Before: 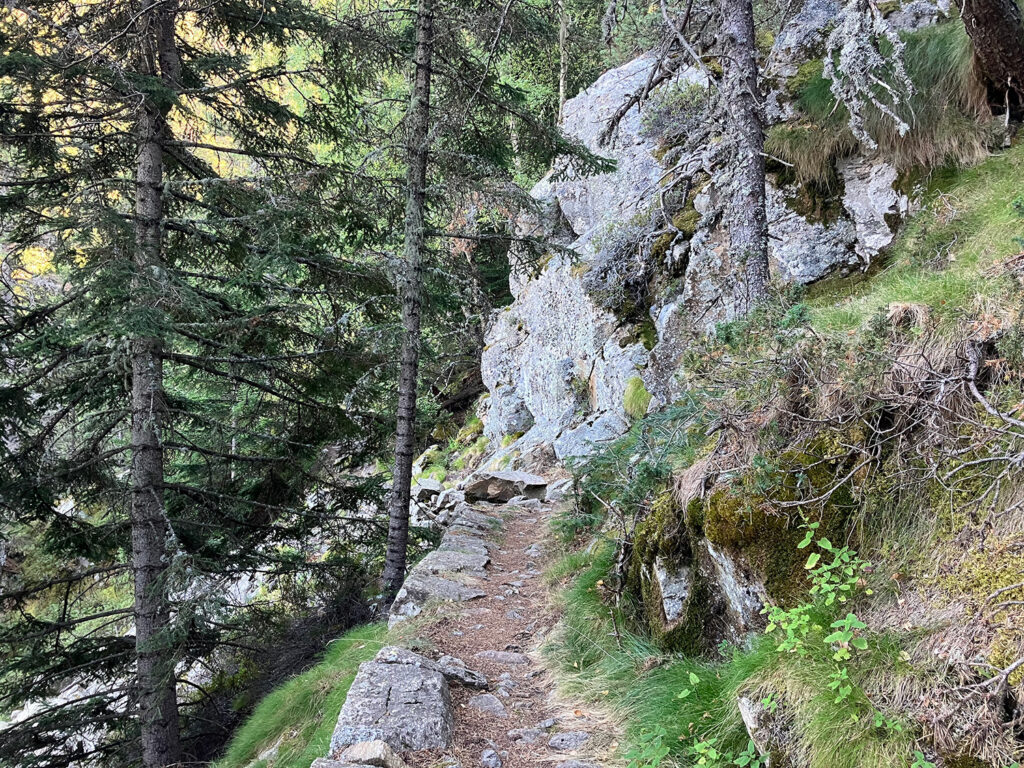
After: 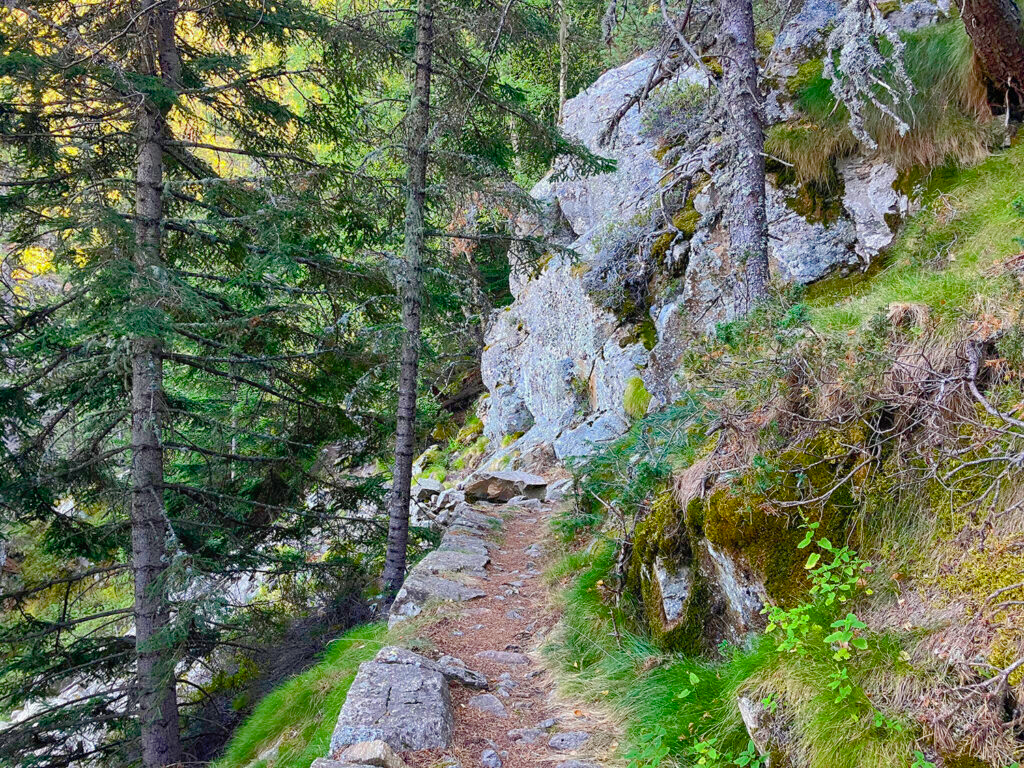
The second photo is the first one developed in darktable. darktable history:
local contrast: mode bilateral grid, contrast 99, coarseness 100, detail 89%, midtone range 0.2
color balance rgb: linear chroma grading › global chroma 41.79%, perceptual saturation grading › global saturation 39.625%, perceptual saturation grading › highlights -50.447%, perceptual saturation grading › shadows 30.687%
shadows and highlights: on, module defaults
